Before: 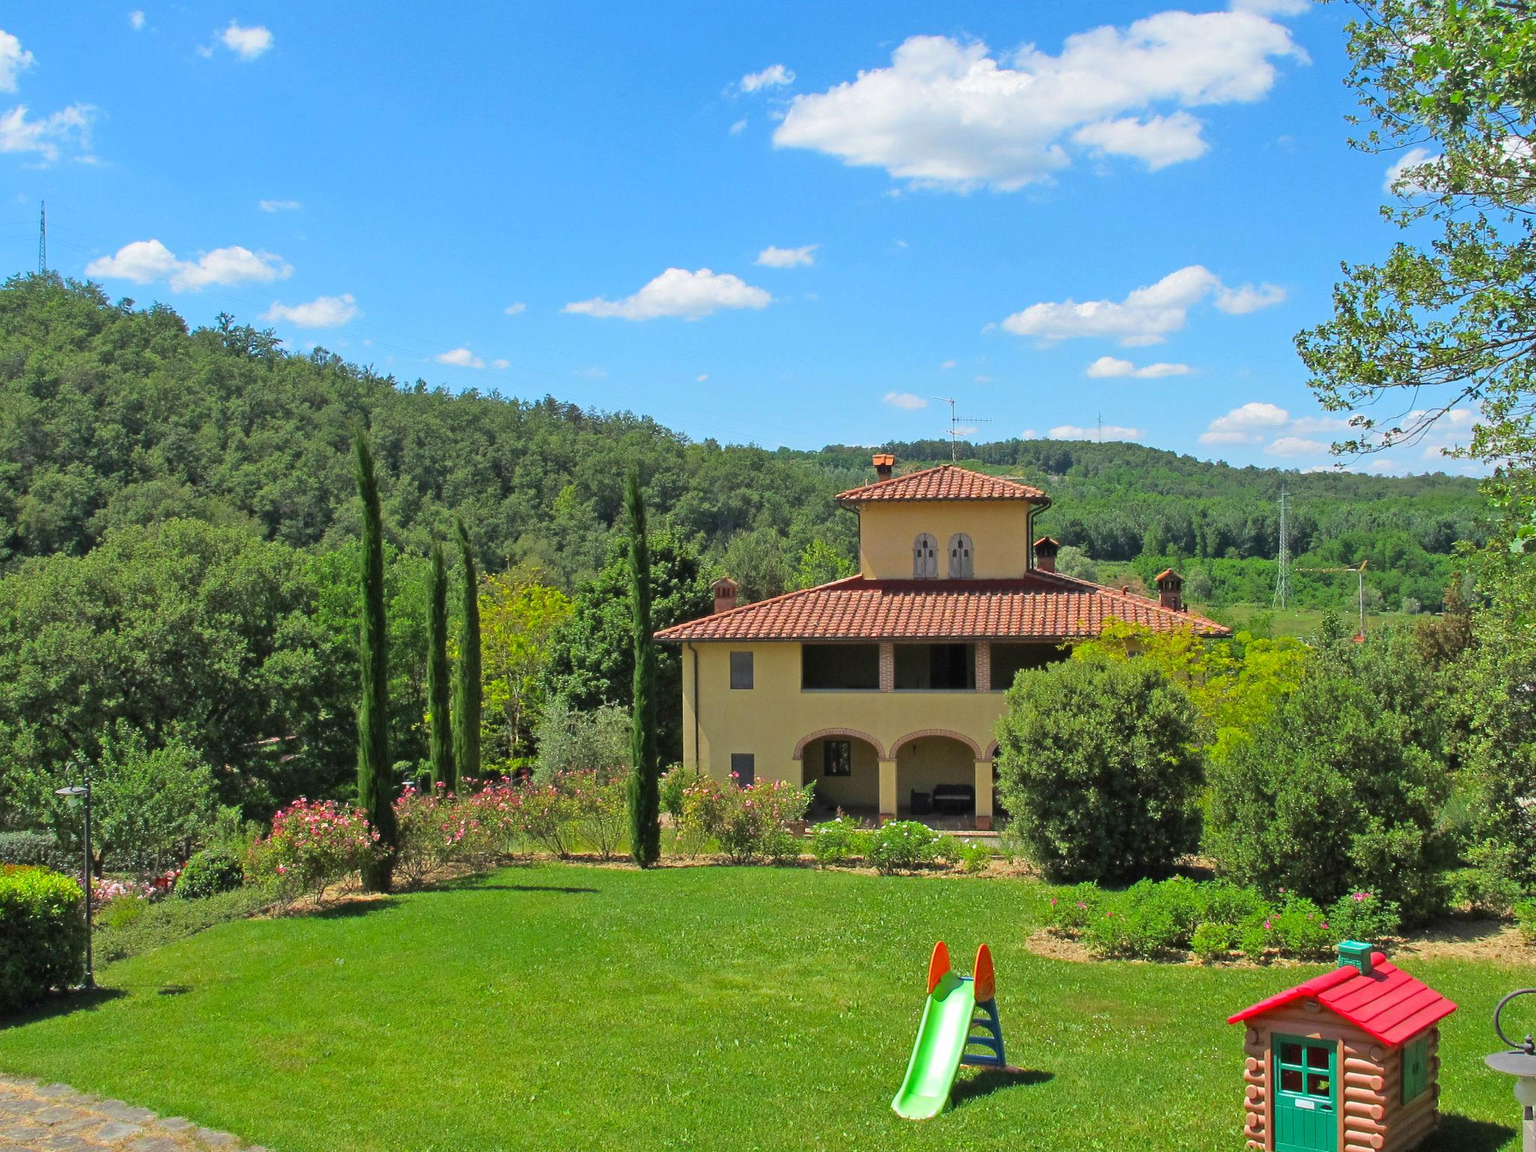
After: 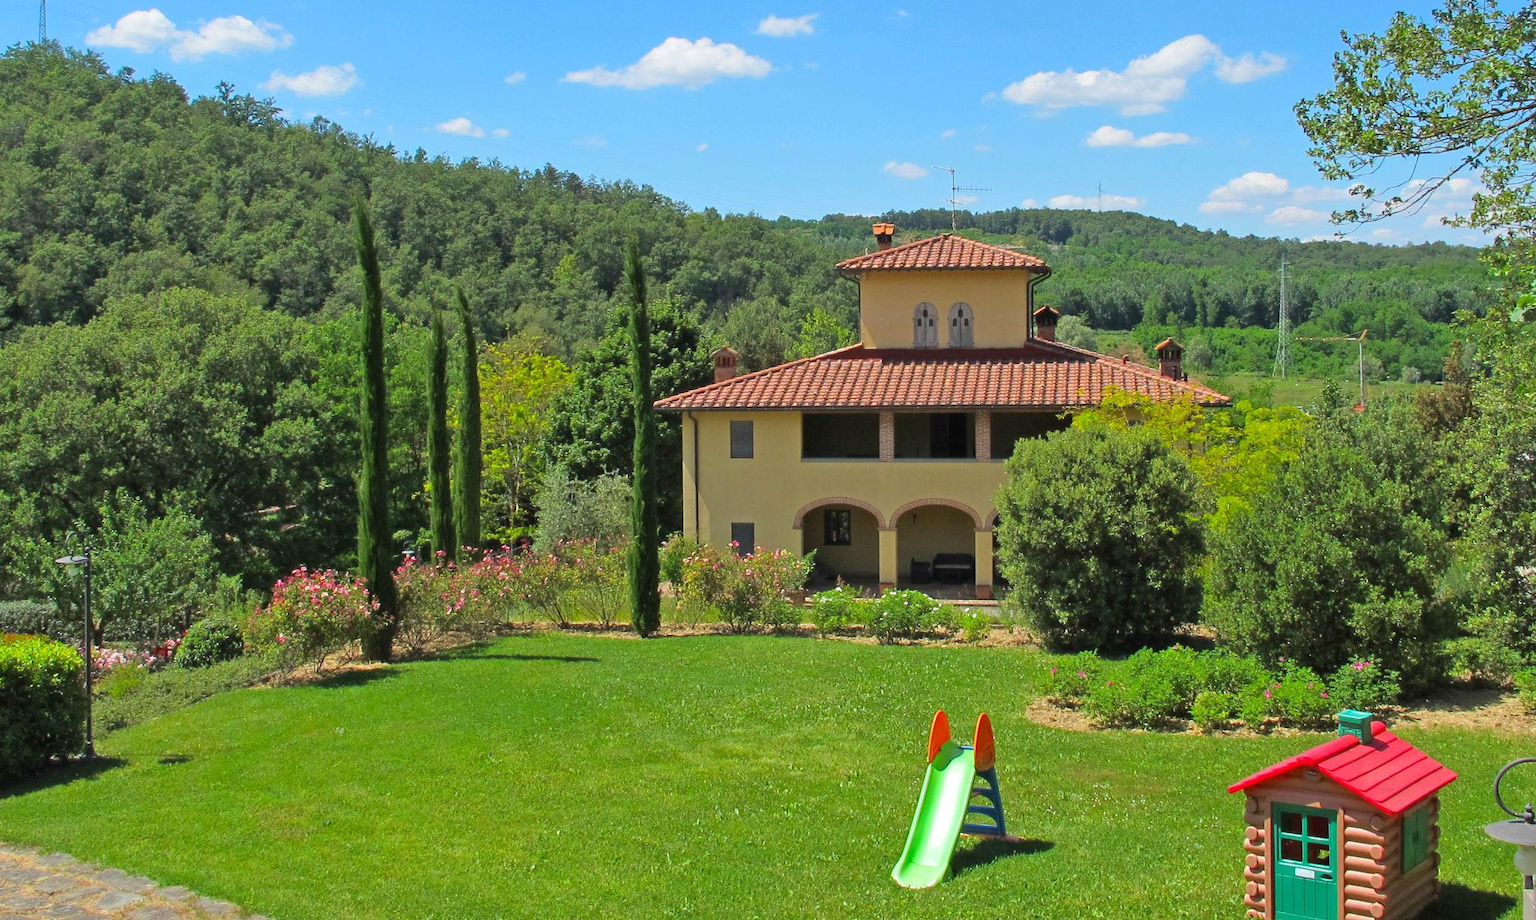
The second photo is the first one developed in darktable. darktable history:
crop and rotate: top 20.08%
